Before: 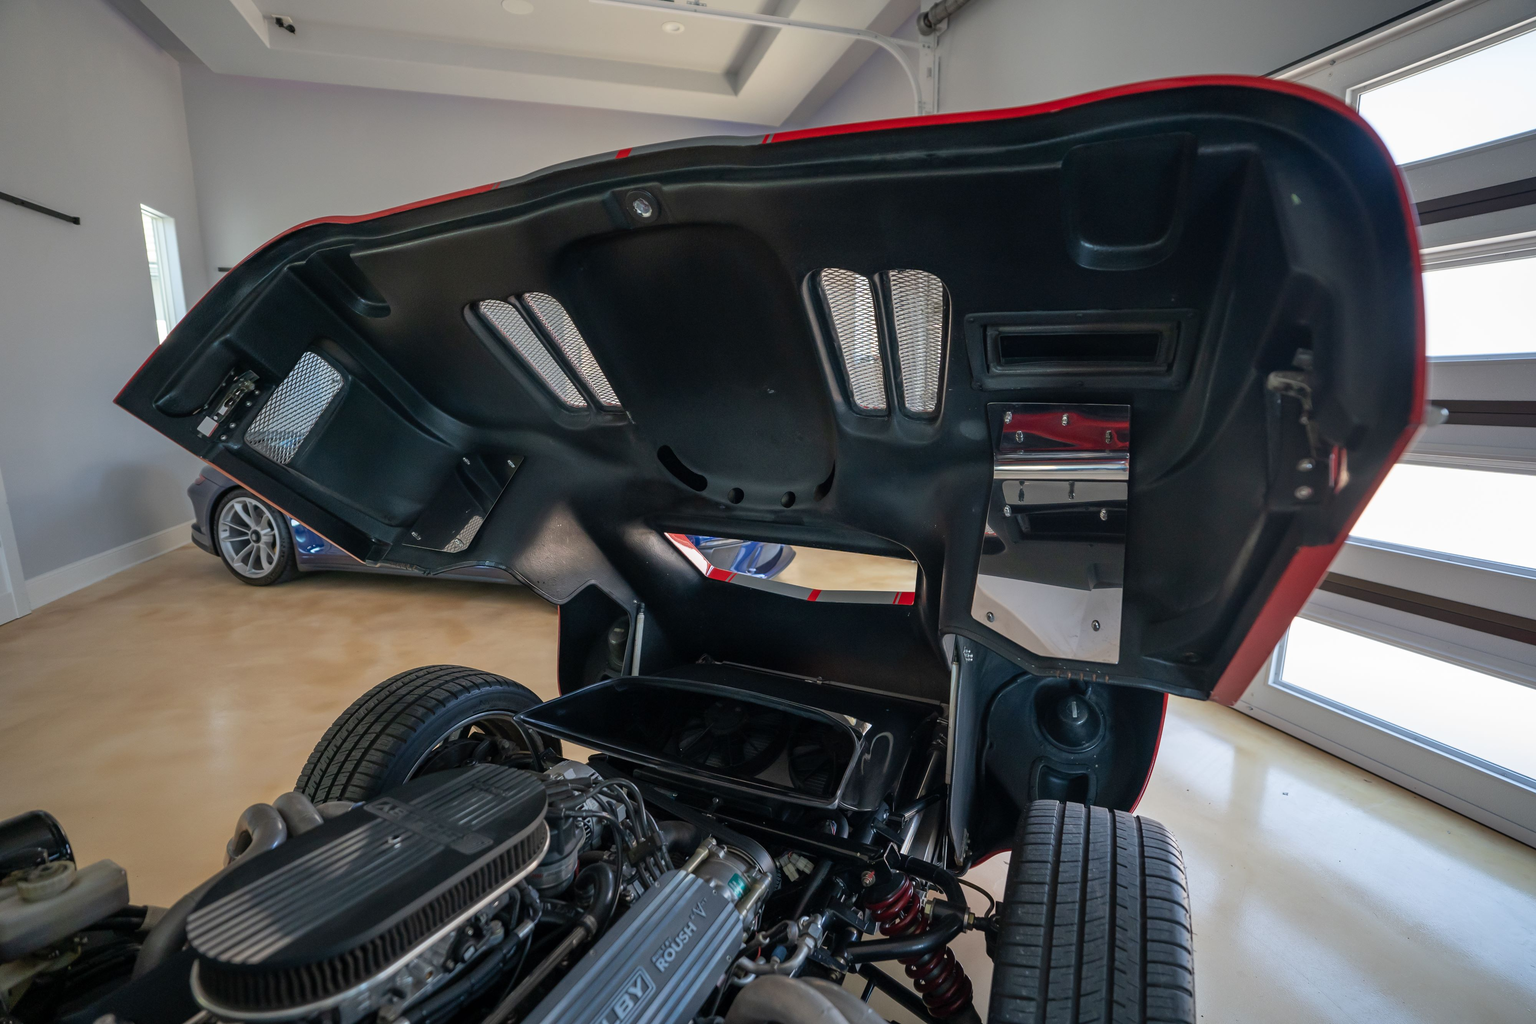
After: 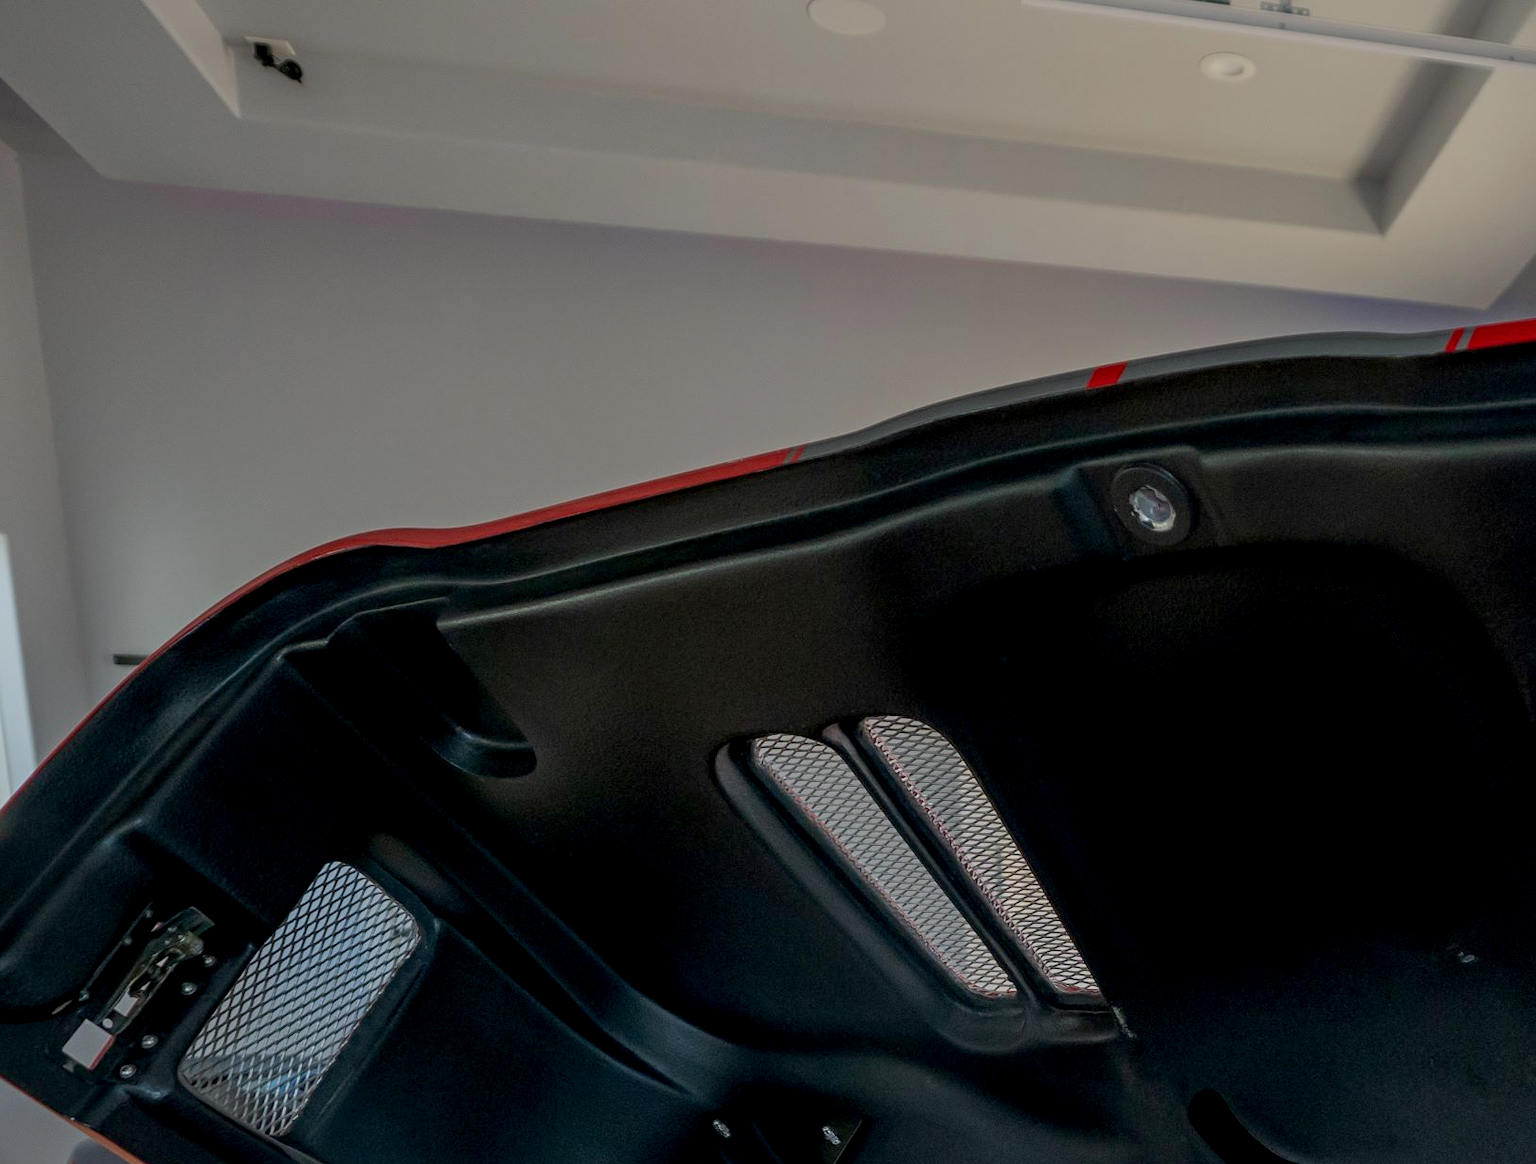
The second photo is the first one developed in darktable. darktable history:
local contrast: detail 110%
crop and rotate: left 11.185%, top 0.052%, right 47.954%, bottom 53.472%
exposure: black level correction 0.011, exposure -0.483 EV, compensate highlight preservation false
